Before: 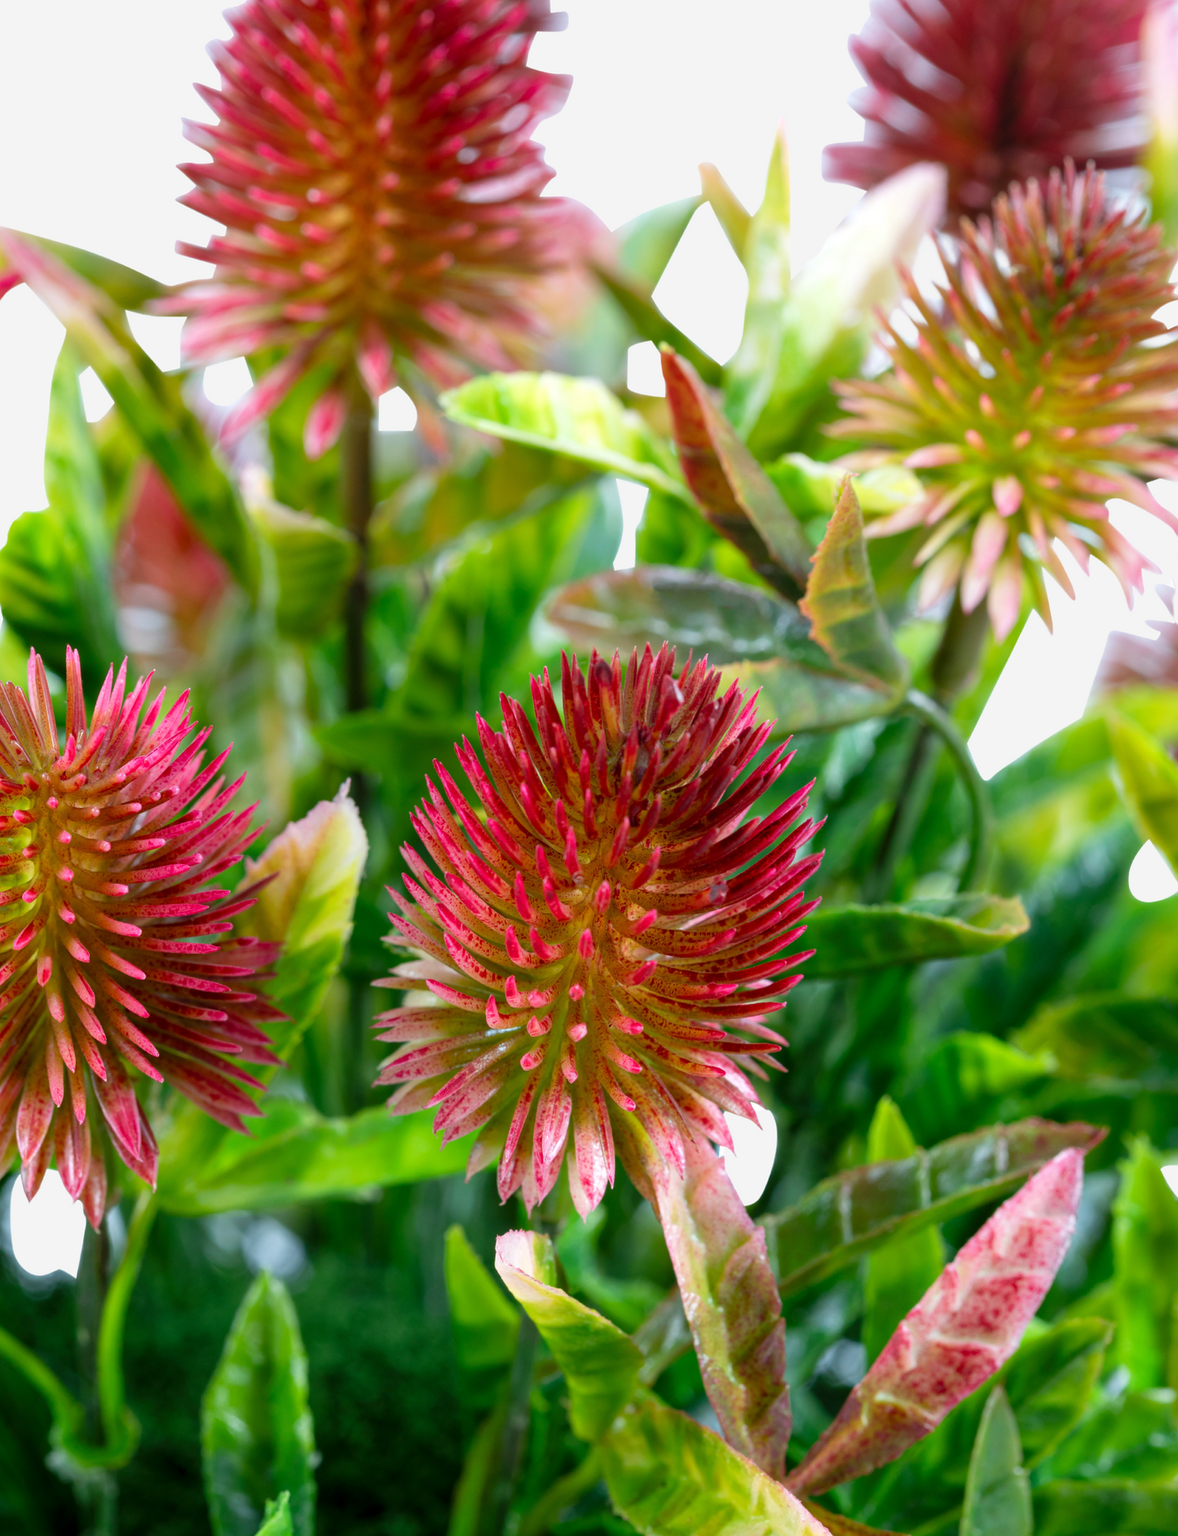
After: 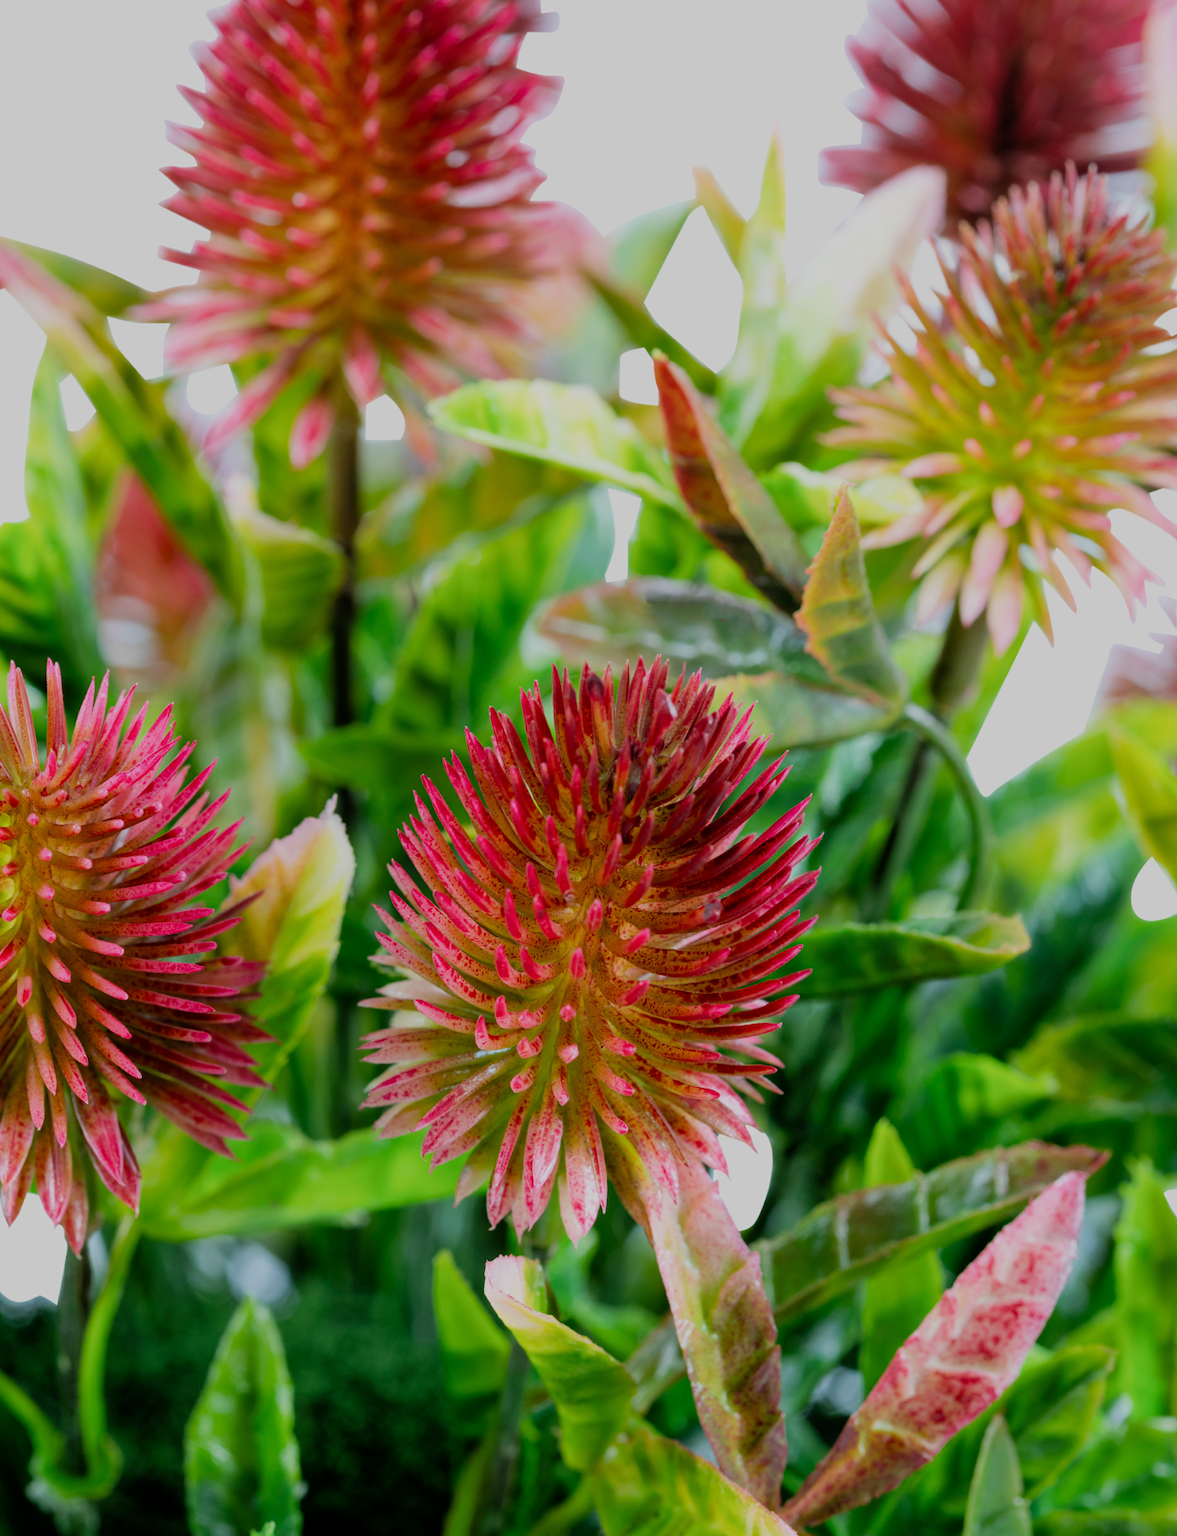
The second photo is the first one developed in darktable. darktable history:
filmic rgb: black relative exposure -6.82 EV, white relative exposure 5.89 EV, hardness 2.71
crop: left 1.743%, right 0.268%, bottom 2.011%
